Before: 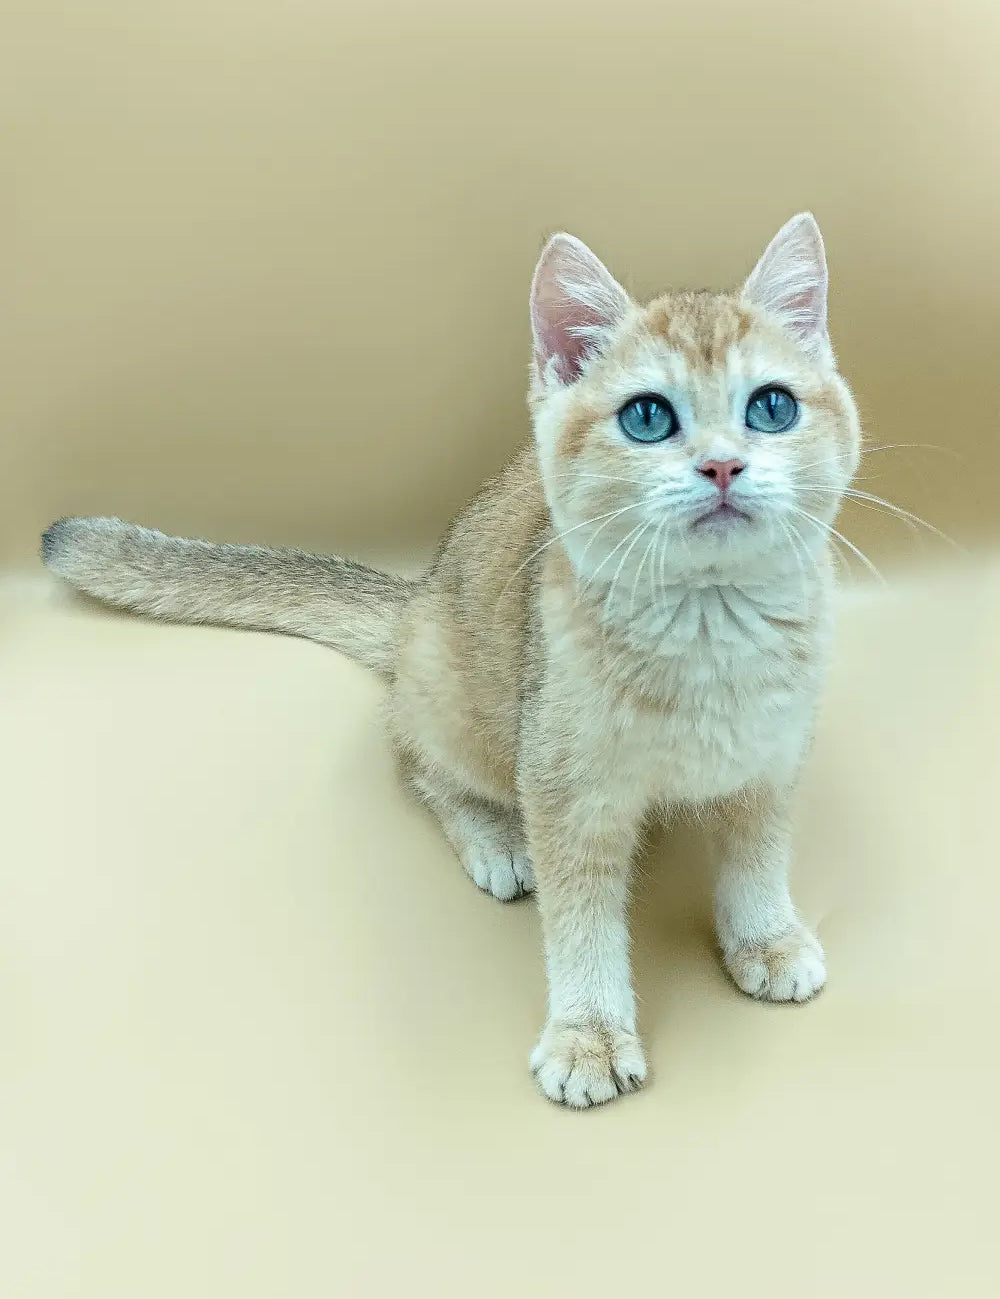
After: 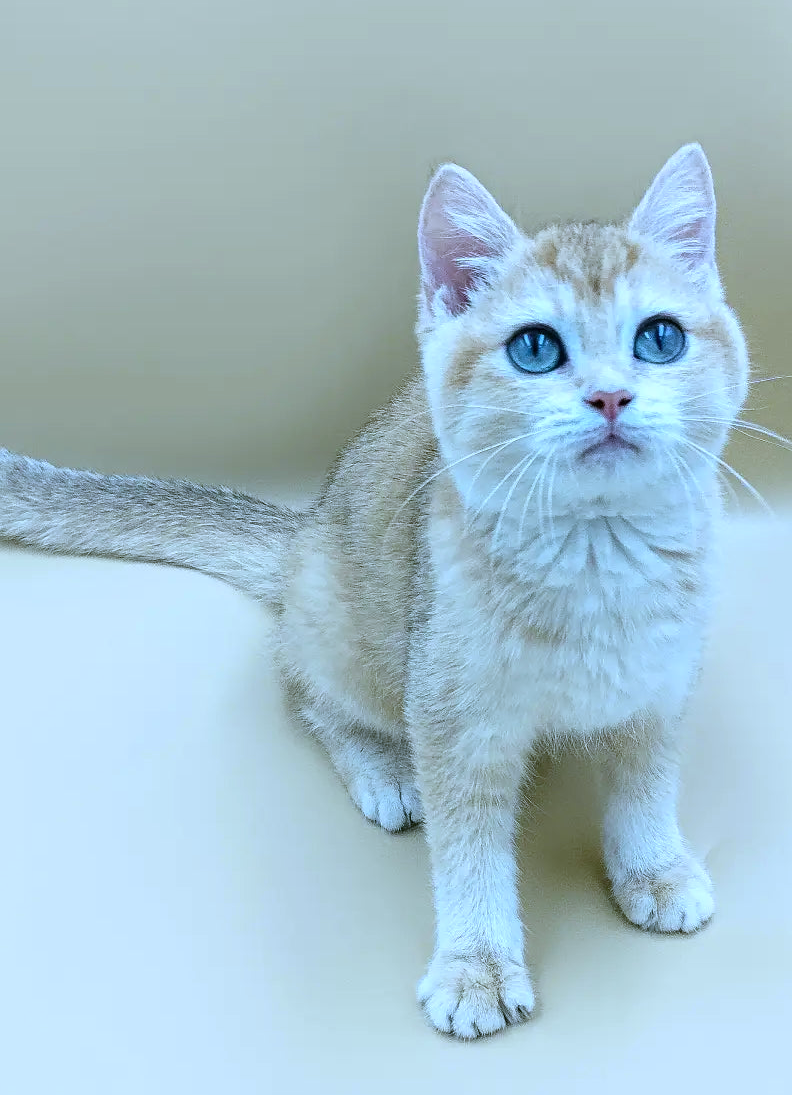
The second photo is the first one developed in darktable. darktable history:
crop: left 11.225%, top 5.381%, right 9.565%, bottom 10.314%
white balance: red 0.871, blue 1.249
